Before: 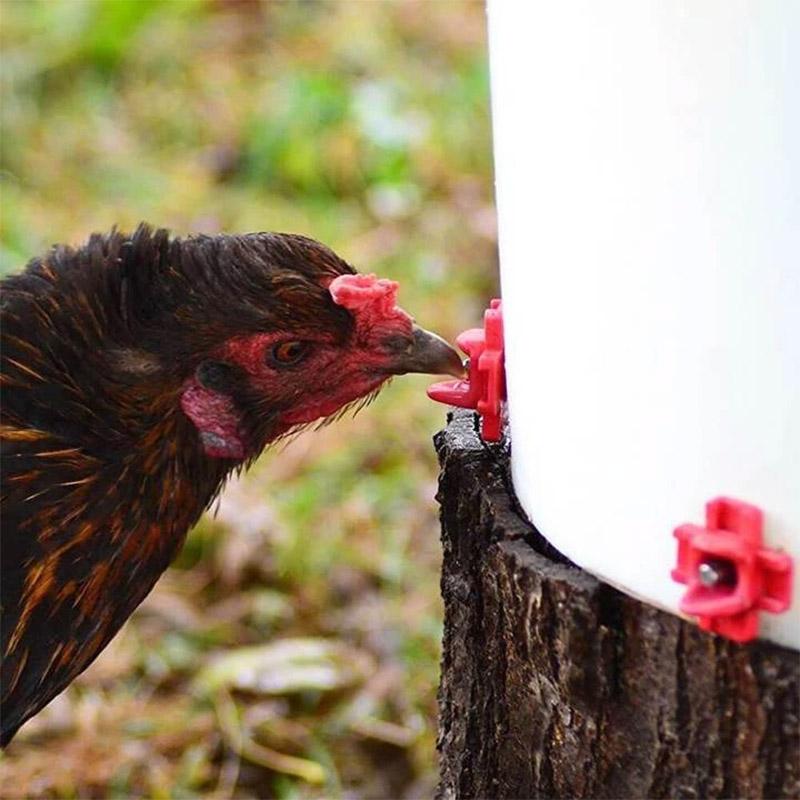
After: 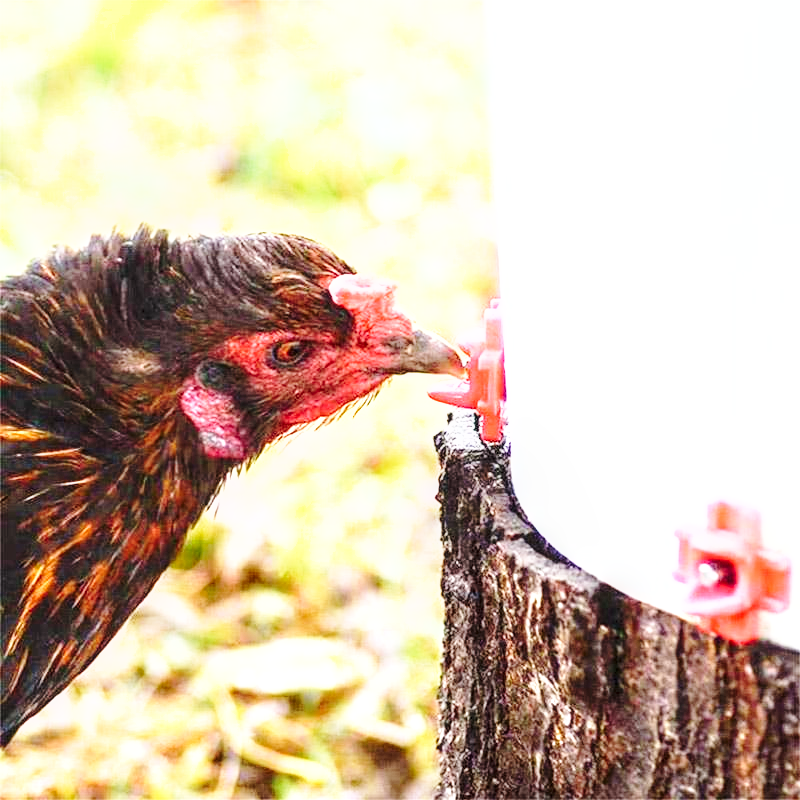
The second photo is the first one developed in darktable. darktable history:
local contrast: detail 130%
shadows and highlights: shadows -22.46, highlights 44.45, soften with gaussian
exposure: black level correction 0, exposure 1.532 EV, compensate highlight preservation false
base curve: curves: ch0 [(0, 0) (0.028, 0.03) (0.121, 0.232) (0.46, 0.748) (0.859, 0.968) (1, 1)], preserve colors none
